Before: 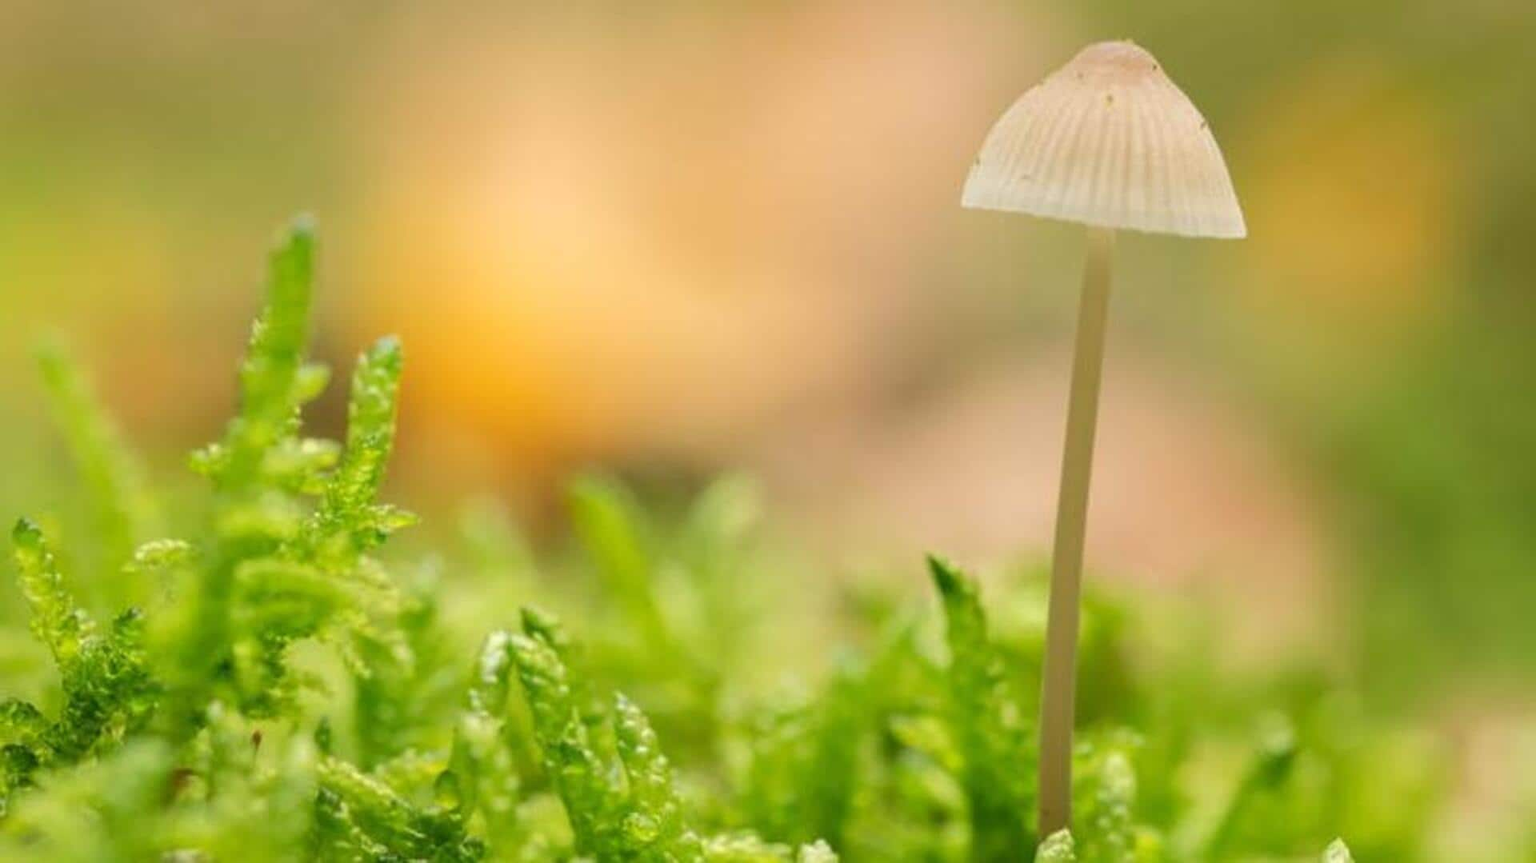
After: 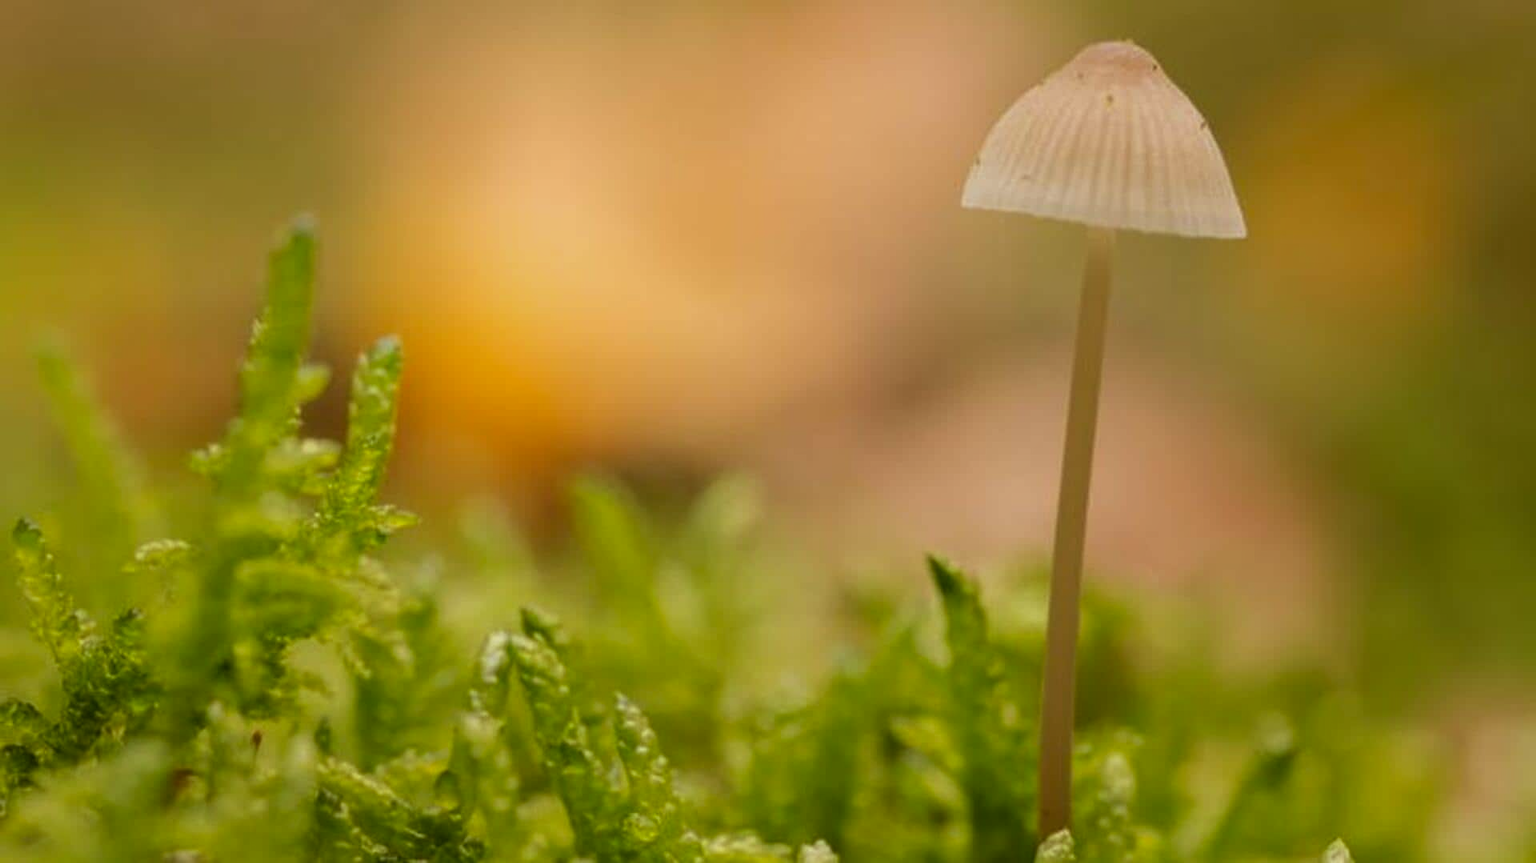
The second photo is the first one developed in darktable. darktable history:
rgb levels: mode RGB, independent channels, levels [[0, 0.5, 1], [0, 0.521, 1], [0, 0.536, 1]]
shadows and highlights: shadows -12.5, white point adjustment 4, highlights 28.33
exposure: exposure -0.582 EV, compensate highlight preservation false
tone equalizer: -7 EV -0.63 EV, -6 EV 1 EV, -5 EV -0.45 EV, -4 EV 0.43 EV, -3 EV 0.41 EV, -2 EV 0.15 EV, -1 EV -0.15 EV, +0 EV -0.39 EV, smoothing diameter 25%, edges refinement/feathering 10, preserve details guided filter
